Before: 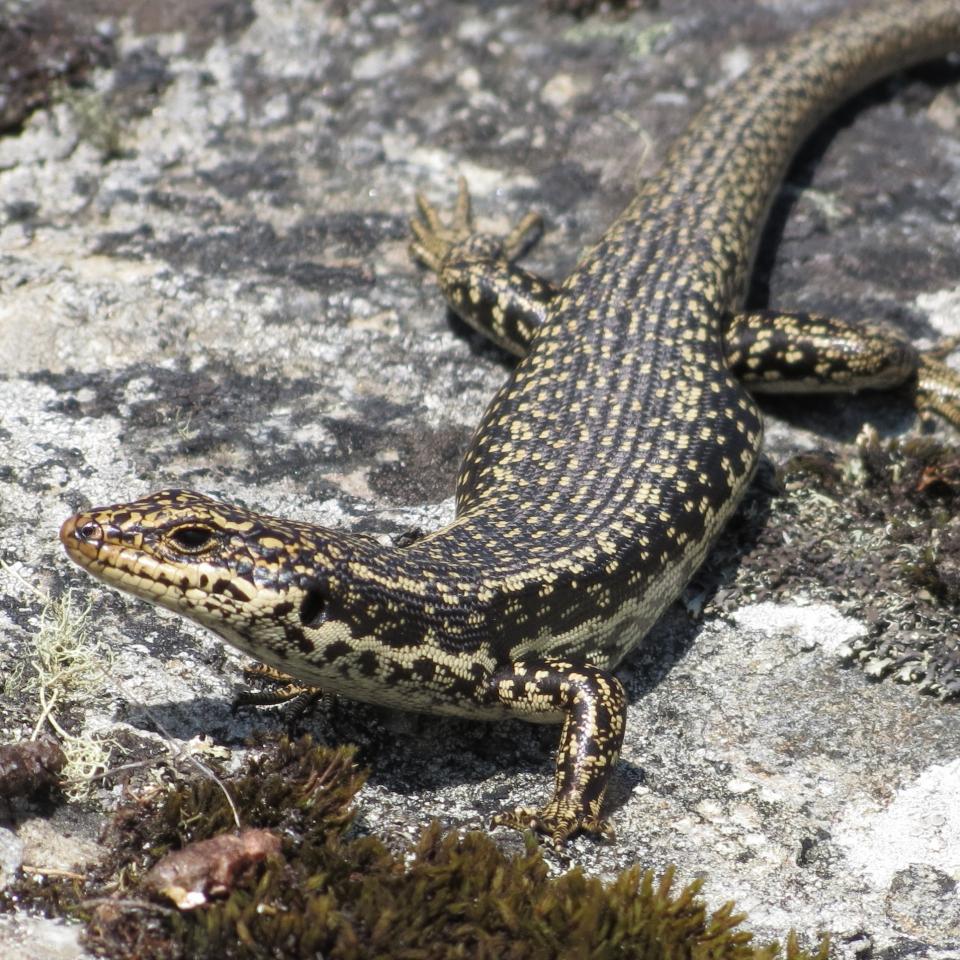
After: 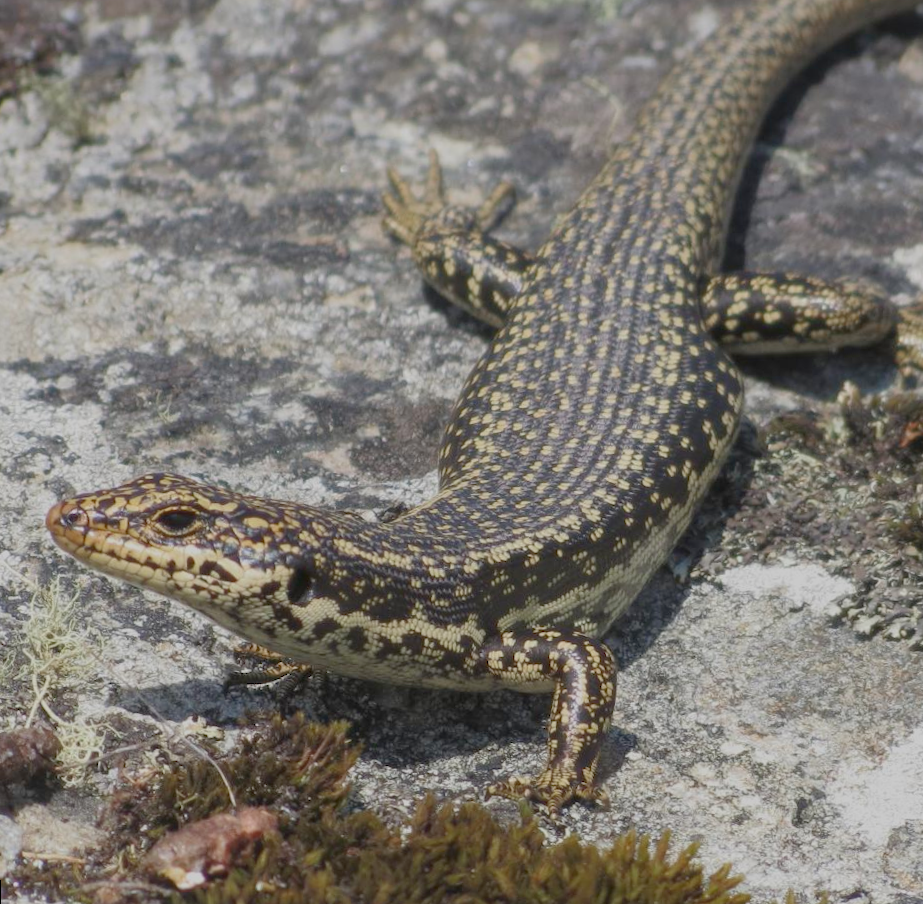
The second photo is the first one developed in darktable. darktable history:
rotate and perspective: rotation -2.12°, lens shift (vertical) 0.009, lens shift (horizontal) -0.008, automatic cropping original format, crop left 0.036, crop right 0.964, crop top 0.05, crop bottom 0.959
contrast brightness saturation: saturation -0.04
color balance rgb: contrast -30%
